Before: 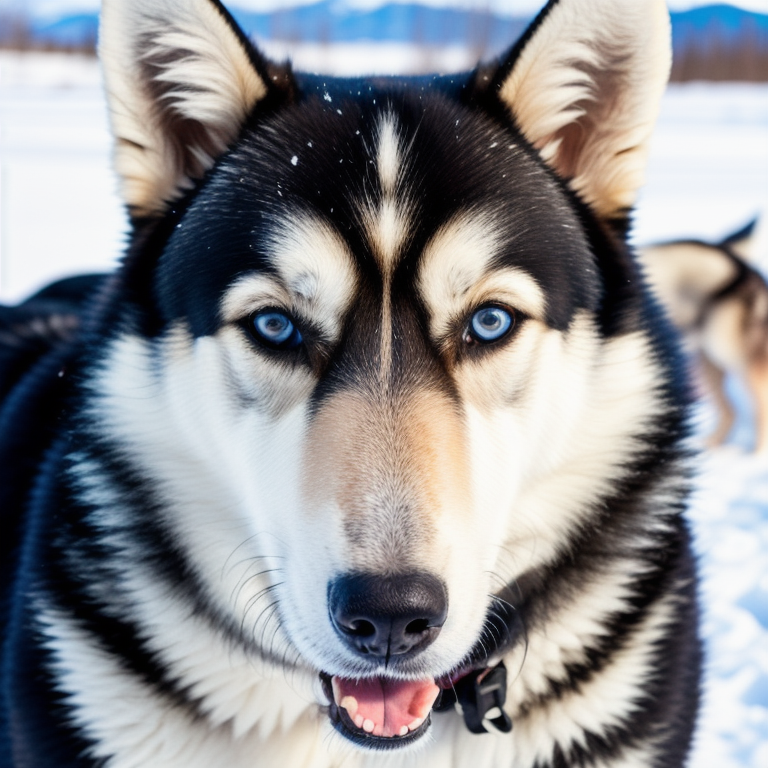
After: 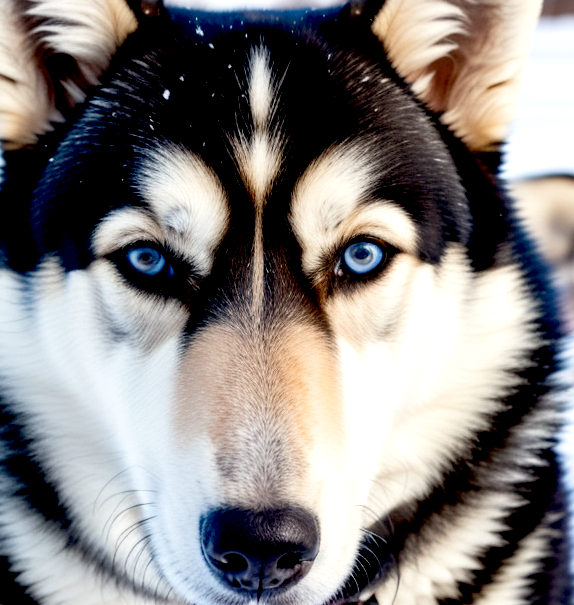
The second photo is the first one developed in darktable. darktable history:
exposure: black level correction 0.025, exposure 0.182 EV, compensate highlight preservation false
crop: left 16.768%, top 8.653%, right 8.362%, bottom 12.485%
